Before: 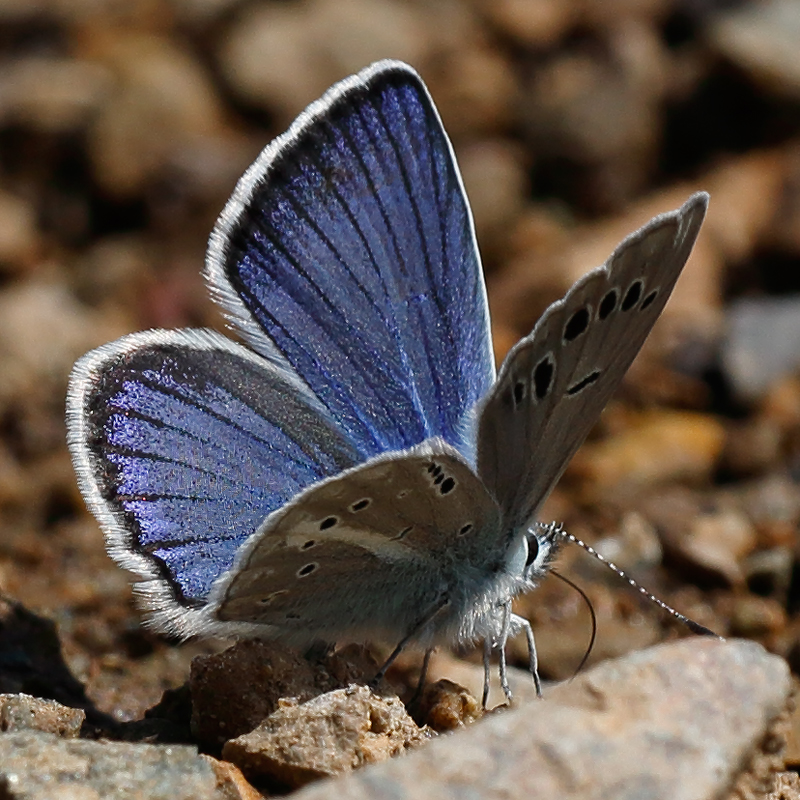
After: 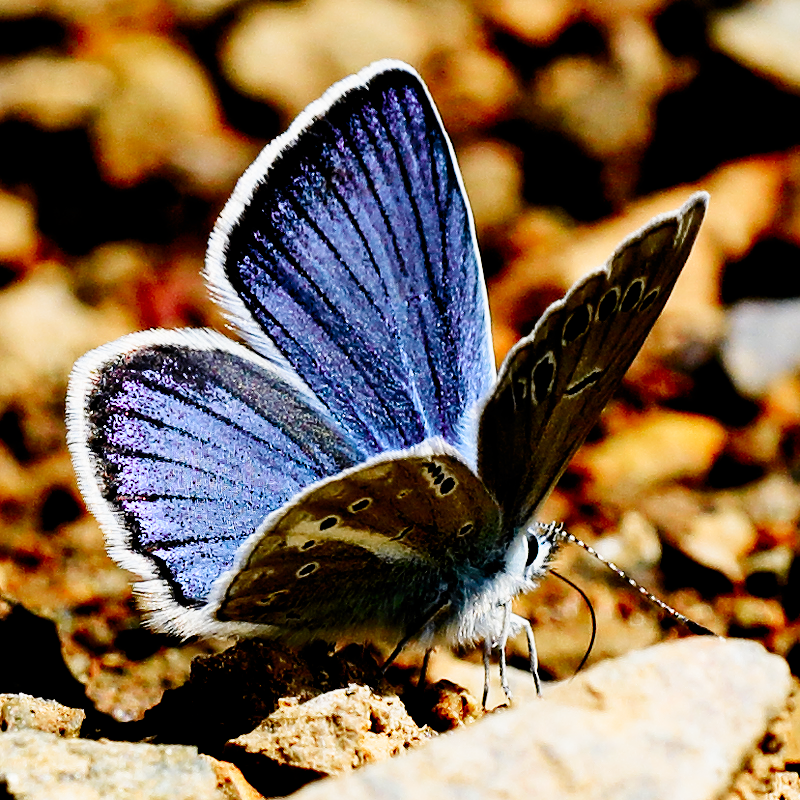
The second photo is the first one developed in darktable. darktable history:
exposure: black level correction 0.001, exposure 0.955 EV, compensate exposure bias true, compensate highlight preservation false
tone curve: curves: ch0 [(0, 0) (0.074, 0.04) (0.157, 0.1) (0.472, 0.515) (0.635, 0.731) (0.768, 0.878) (0.899, 0.969) (1, 1)]; ch1 [(0, 0) (0.08, 0.08) (0.3, 0.3) (0.5, 0.5) (0.539, 0.558) (0.586, 0.658) (0.69, 0.787) (0.92, 0.92) (1, 1)]; ch2 [(0, 0) (0.08, 0.08) (0.3, 0.3) (0.5, 0.5) (0.543, 0.597) (0.597, 0.679) (0.92, 0.92) (1, 1)], color space Lab, independent channels, preserve colors none
filmic rgb: black relative exposure -2.85 EV, white relative exposure 4.56 EV, hardness 1.77, contrast 1.25, preserve chrominance no, color science v5 (2021)
